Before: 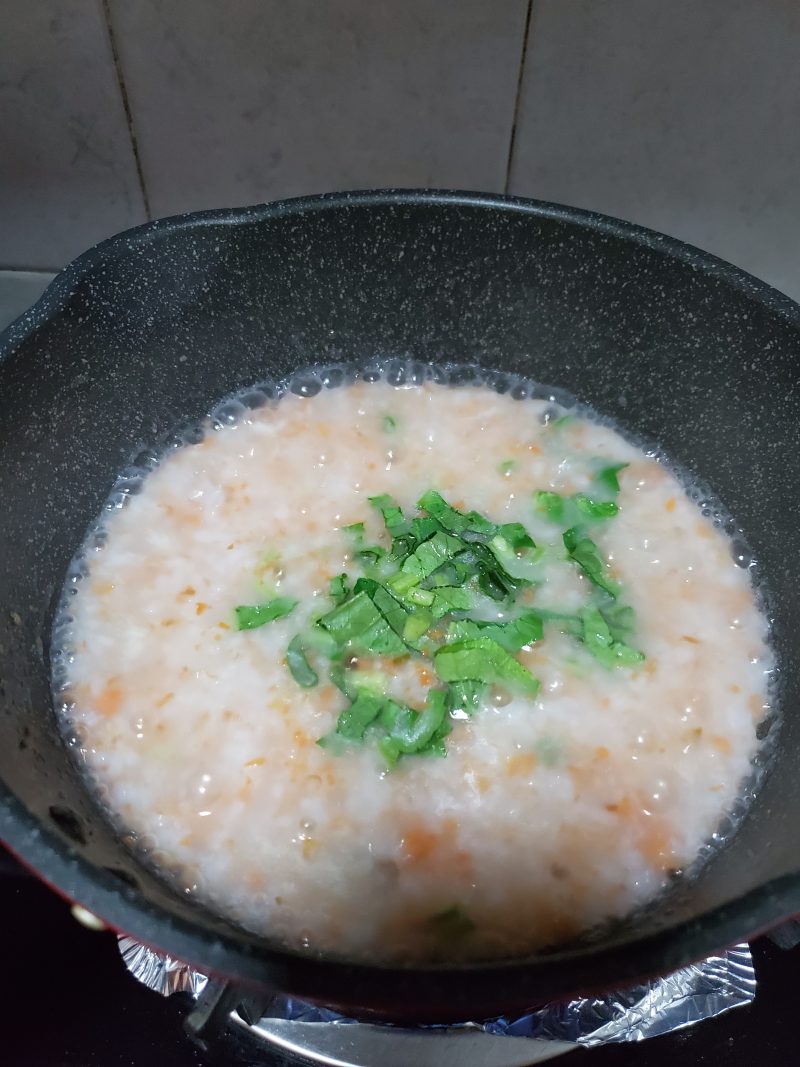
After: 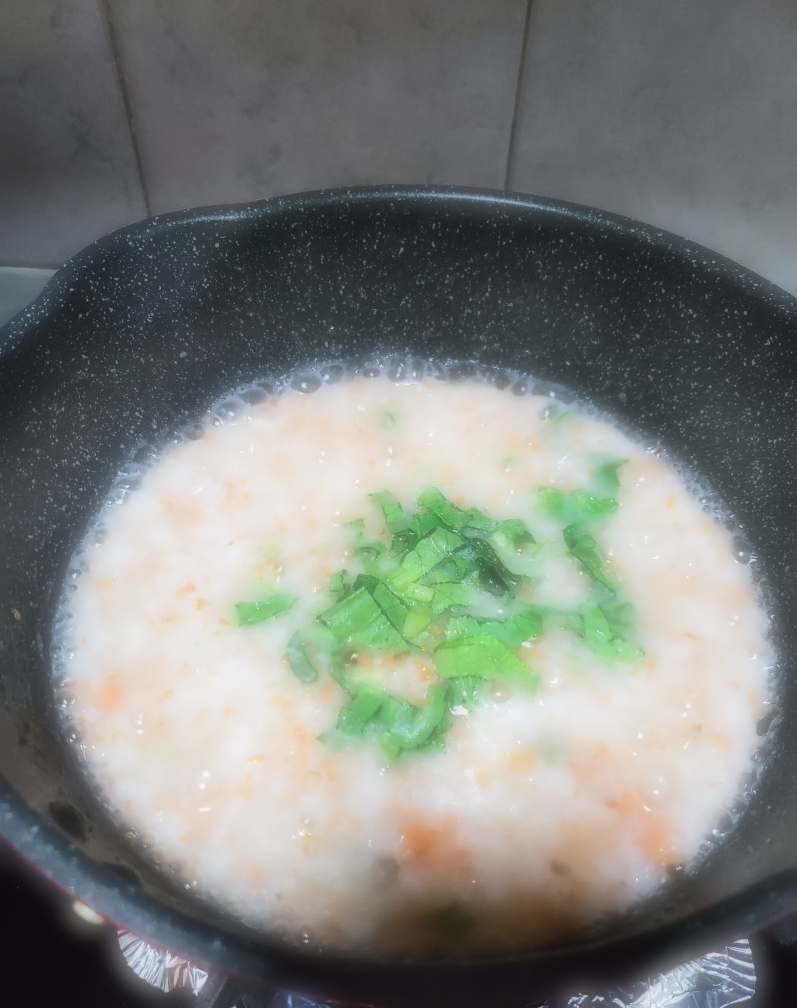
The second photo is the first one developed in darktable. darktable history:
rgb curve: curves: ch0 [(0, 0) (0.284, 0.292) (0.505, 0.644) (1, 1)], compensate middle gray true
local contrast: on, module defaults
crop: top 0.448%, right 0.264%, bottom 5.045%
soften: on, module defaults
